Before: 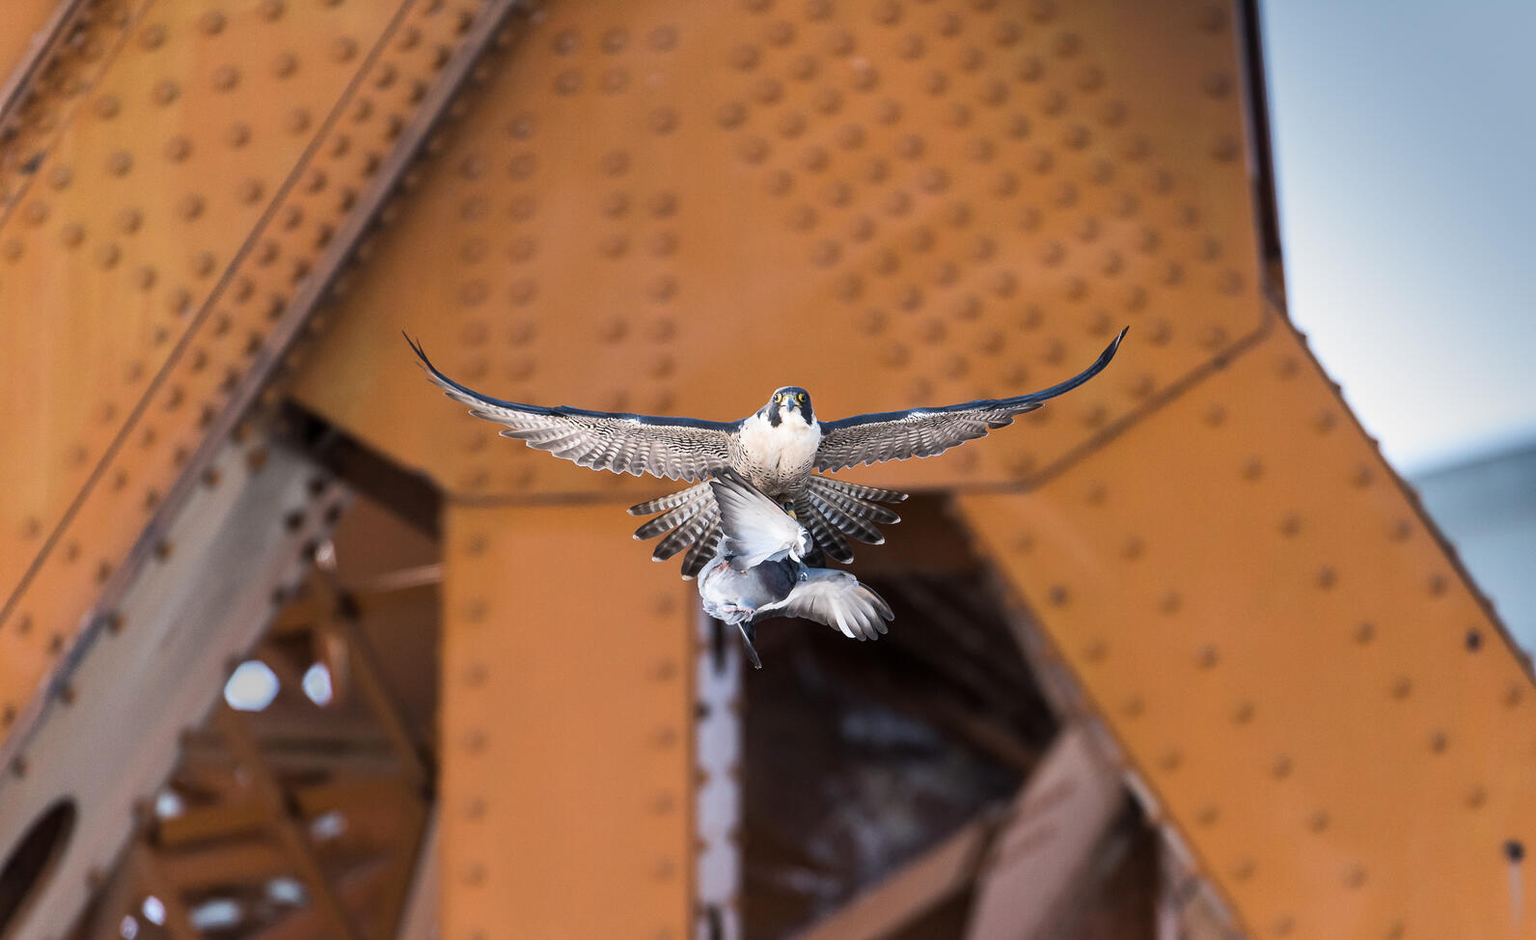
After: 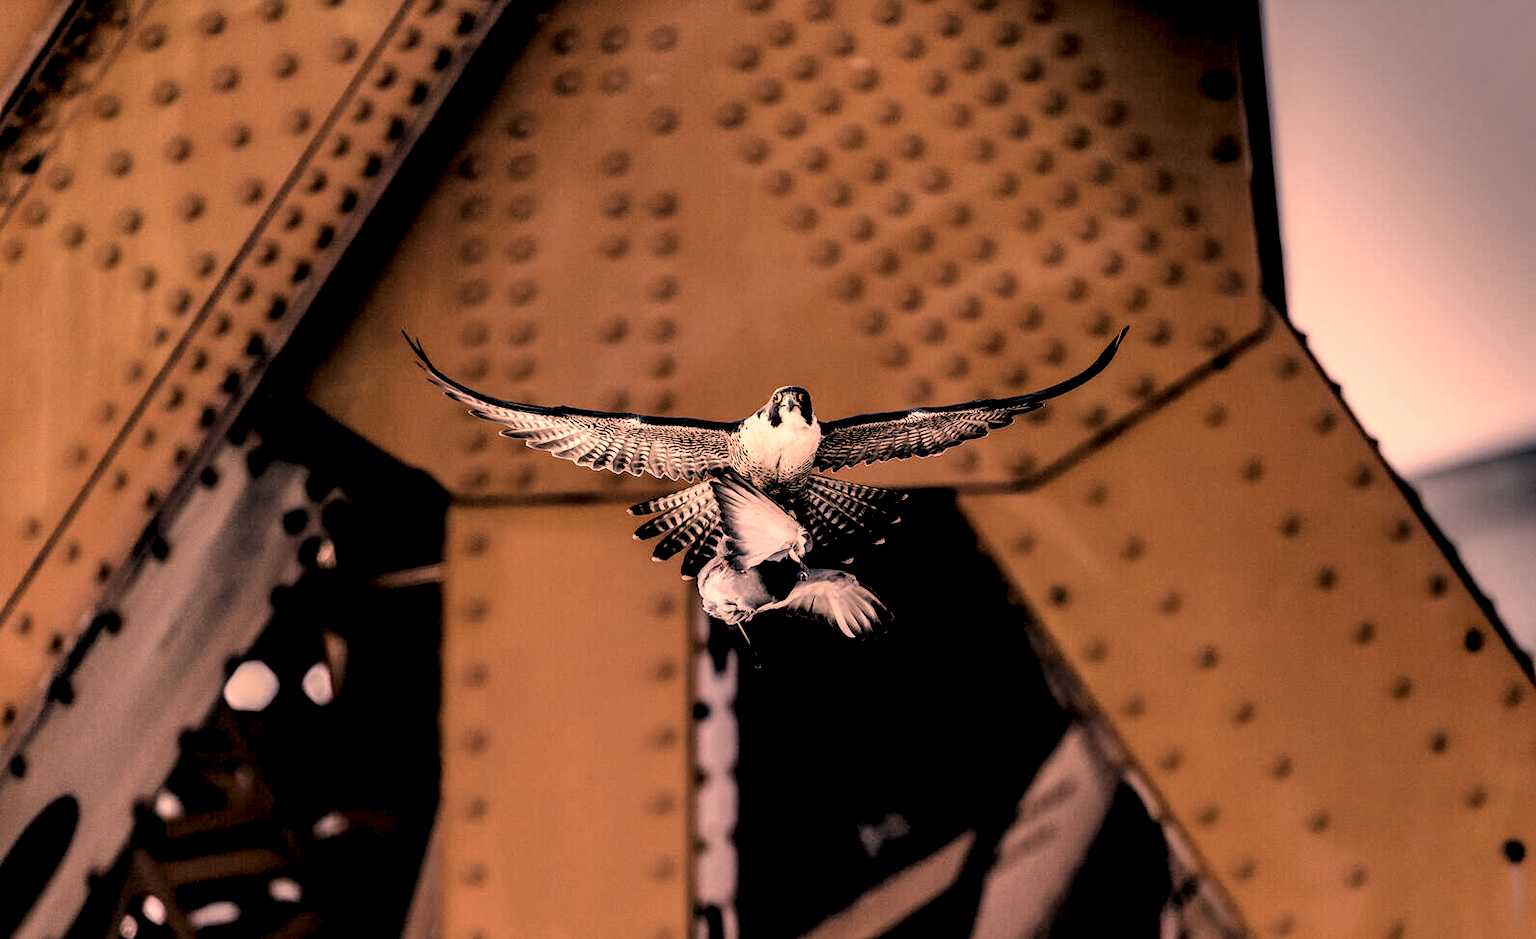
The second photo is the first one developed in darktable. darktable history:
color correction: highlights a* 40, highlights b* 40, saturation 0.69
filmic rgb: black relative exposure -3.31 EV, white relative exposure 3.45 EV, hardness 2.36, contrast 1.103
exposure: black level correction 0, exposure -0.721 EV, compensate highlight preservation false
local contrast: shadows 185%, detail 225%
